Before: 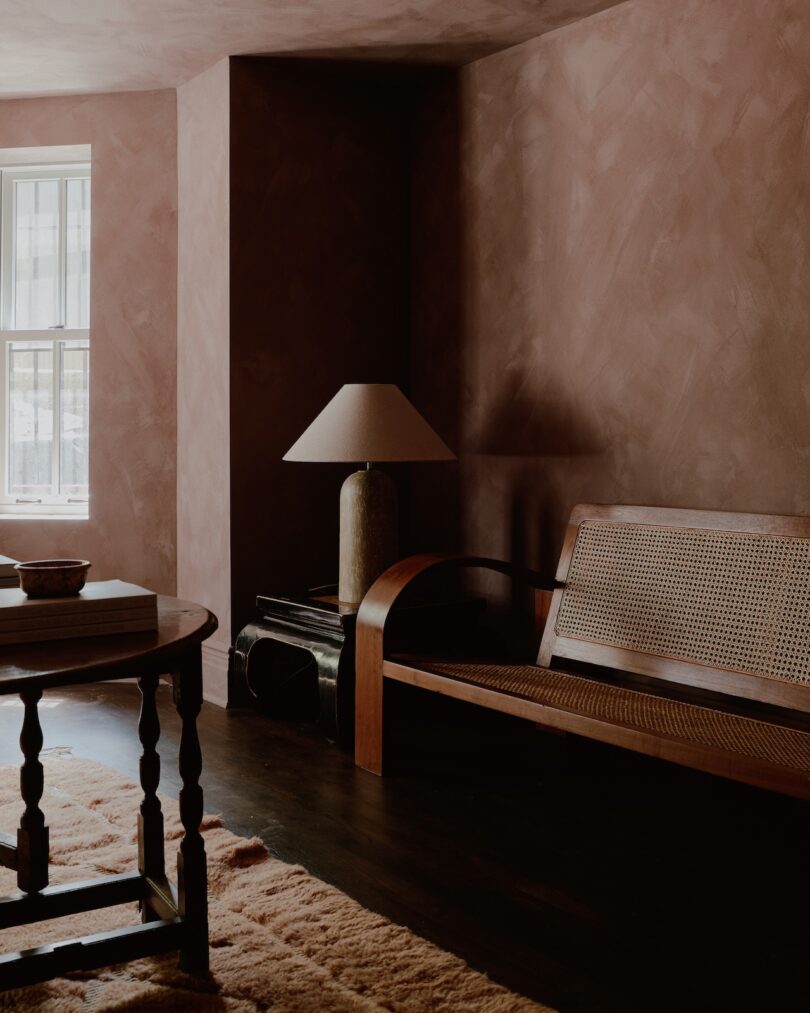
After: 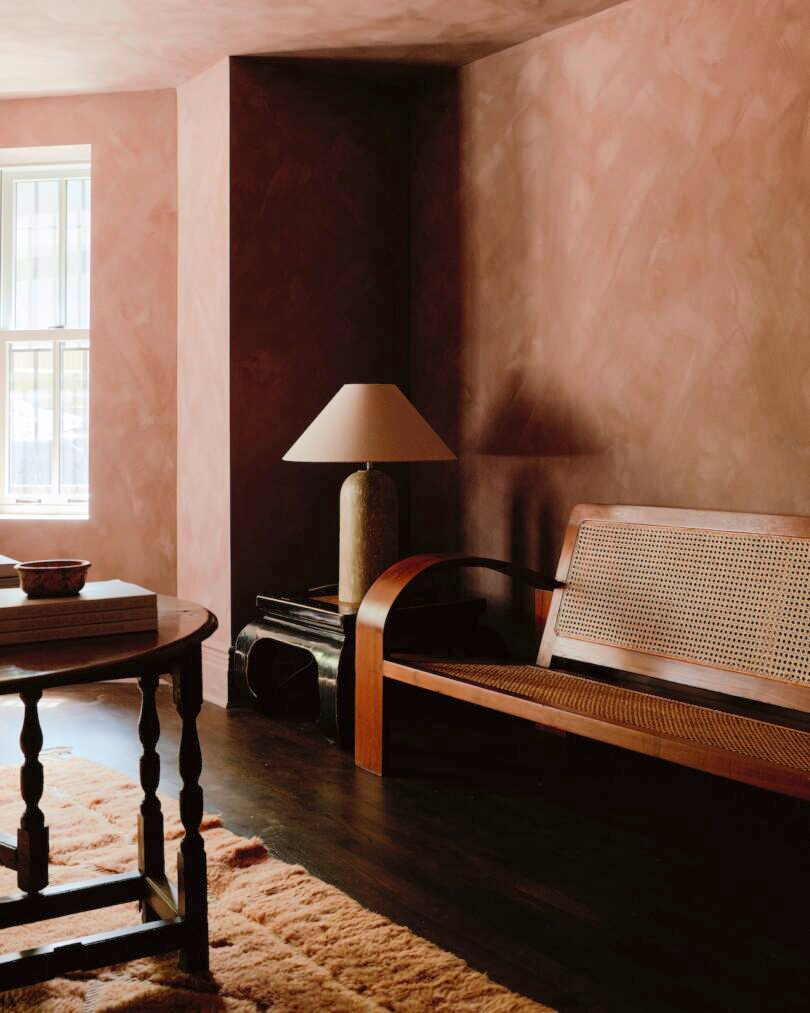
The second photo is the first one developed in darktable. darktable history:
contrast brightness saturation: contrast 0.07, brightness 0.18, saturation 0.4
exposure: black level correction 0.001, exposure 0.5 EV, compensate exposure bias true, compensate highlight preservation false
